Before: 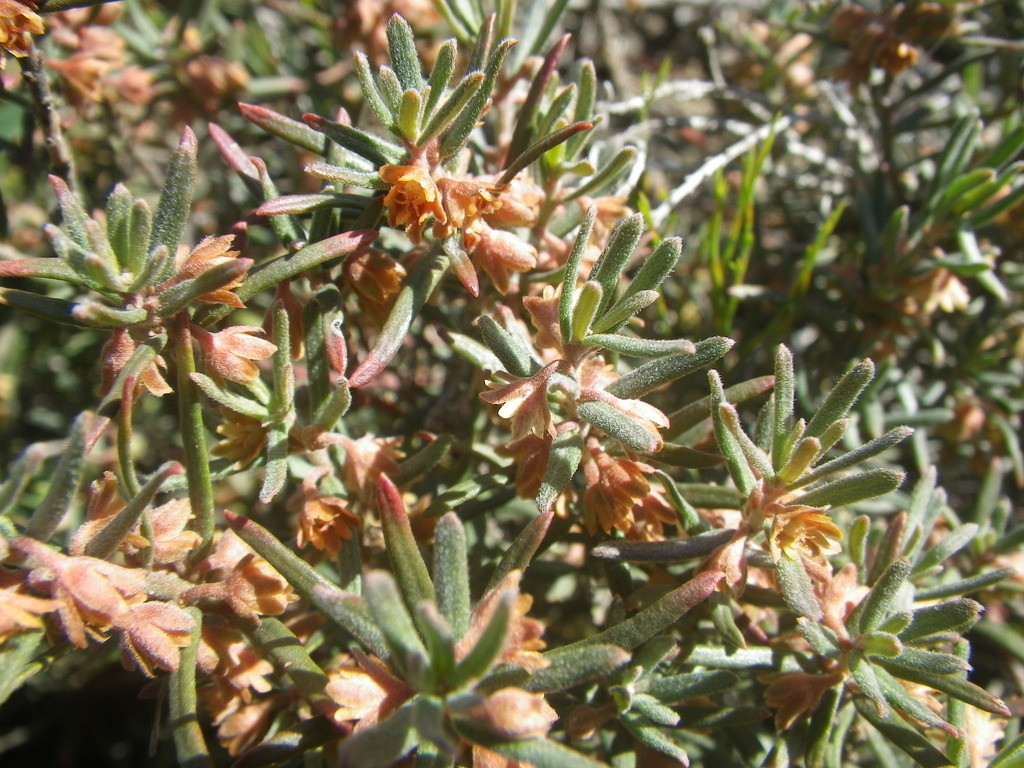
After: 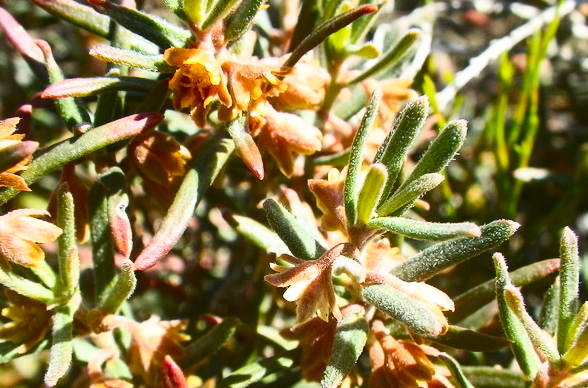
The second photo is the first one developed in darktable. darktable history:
exposure: compensate highlight preservation false
contrast brightness saturation: contrast 0.39, brightness 0.107
color balance rgb: perceptual saturation grading › global saturation 28.337%, perceptual saturation grading › mid-tones 12.757%, perceptual saturation grading › shadows 10.217%, global vibrance 20%
crop: left 21.044%, top 15.317%, right 21.501%, bottom 34.051%
